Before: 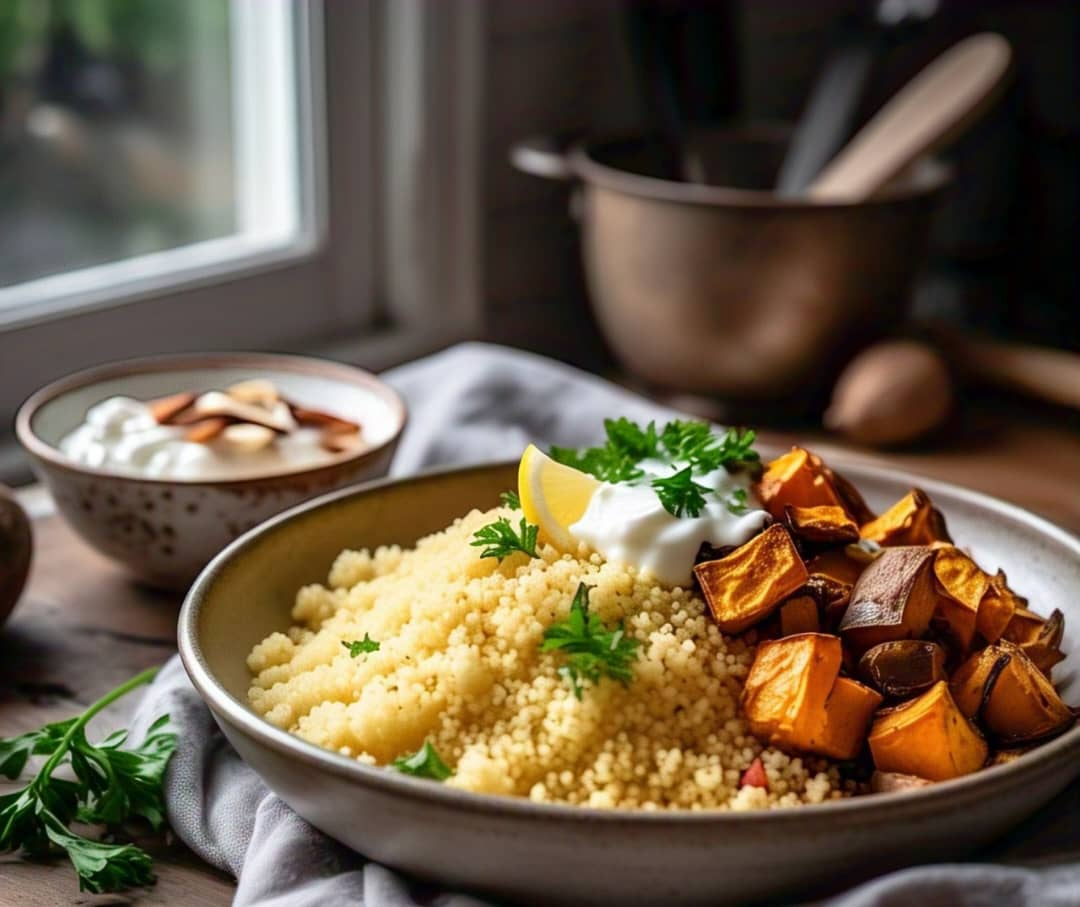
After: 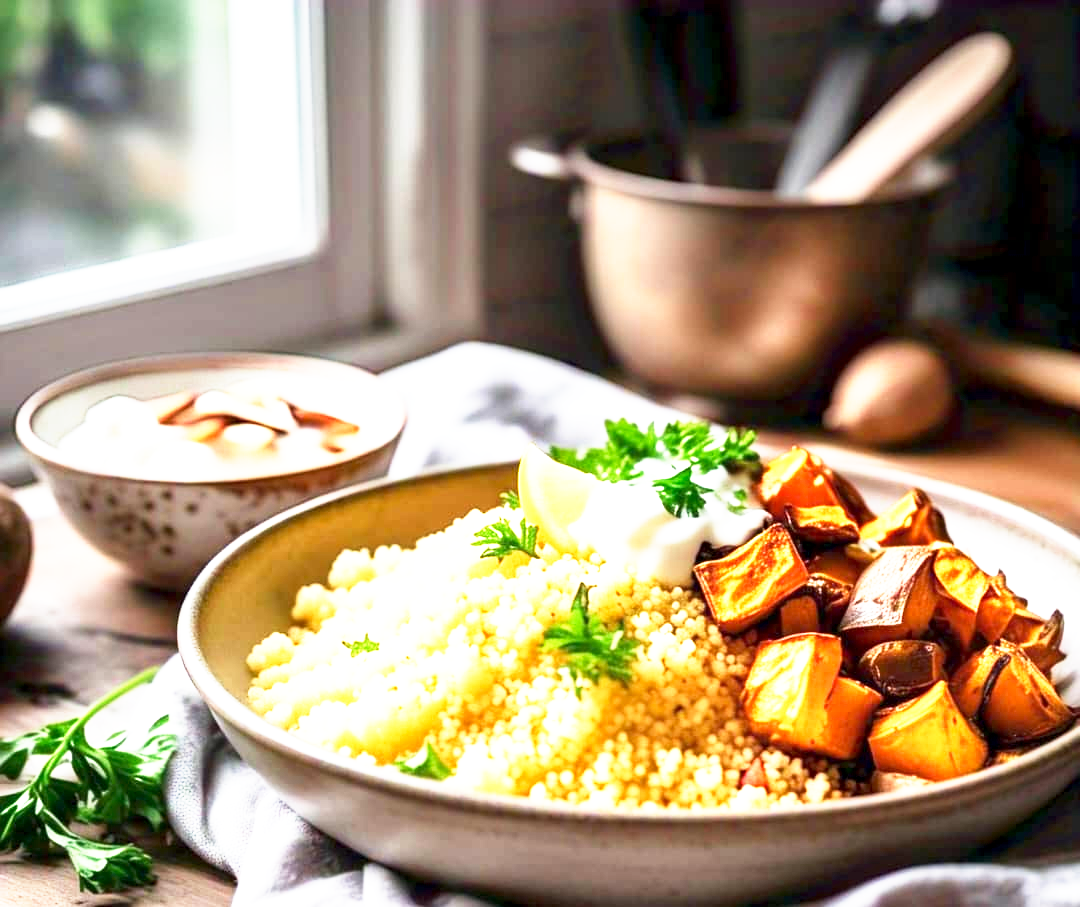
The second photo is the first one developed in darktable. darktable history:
base curve: curves: ch0 [(0, 0) (0.495, 0.917) (1, 1)], preserve colors none
exposure: black level correction 0.001, exposure 0.955 EV, compensate exposure bias true, compensate highlight preservation false
